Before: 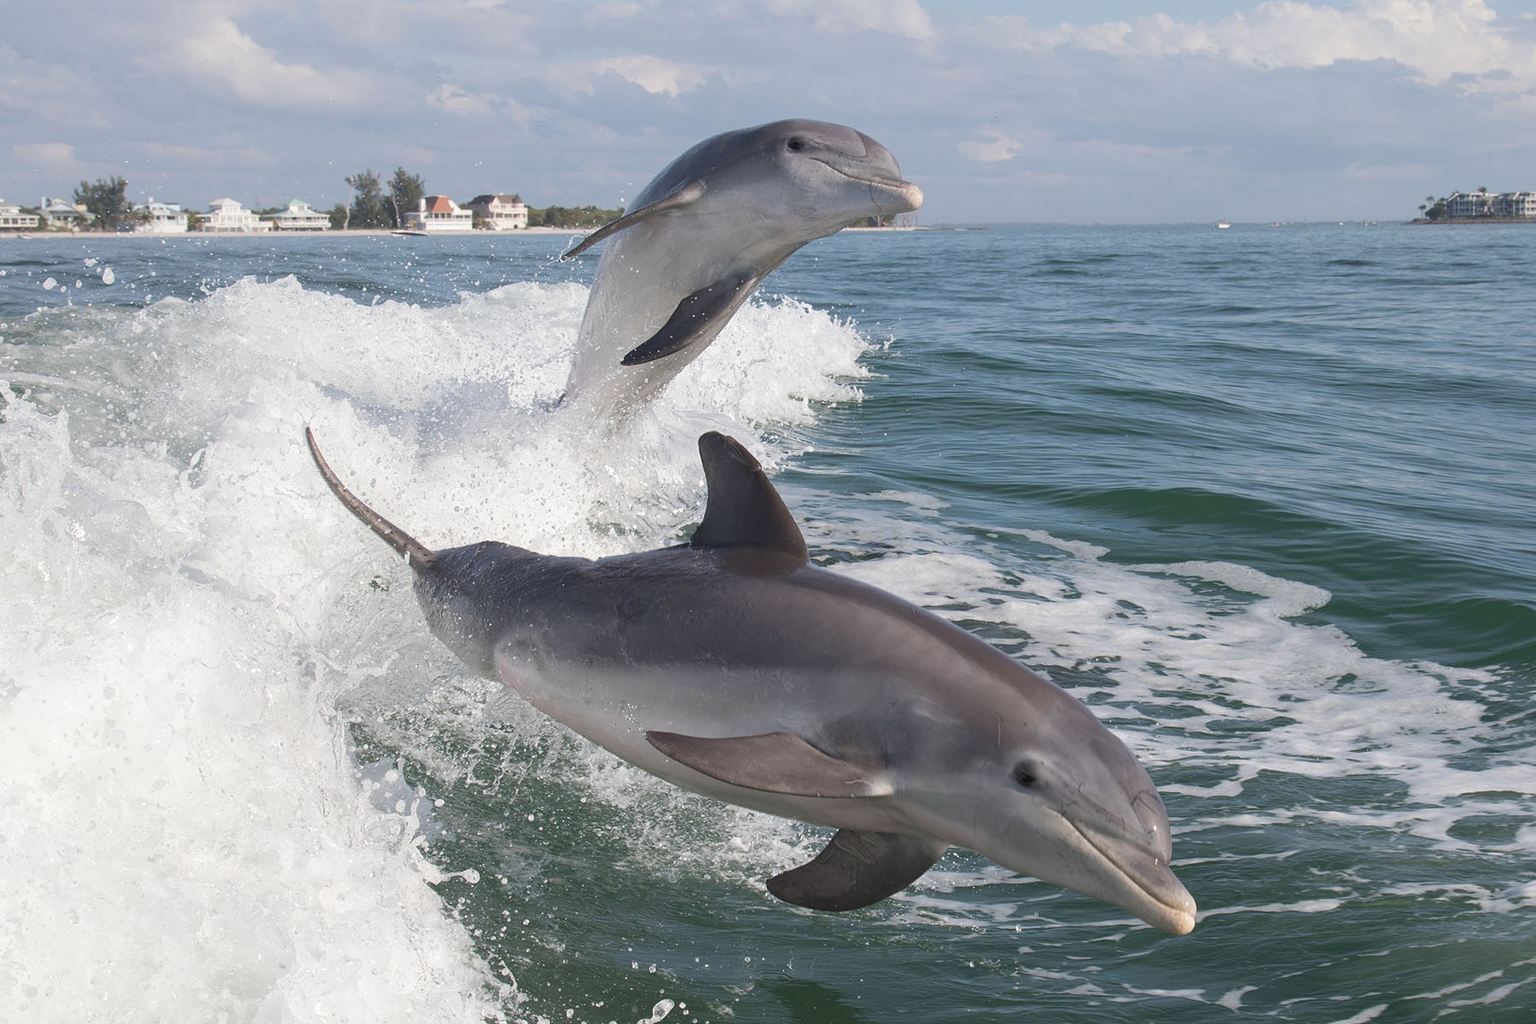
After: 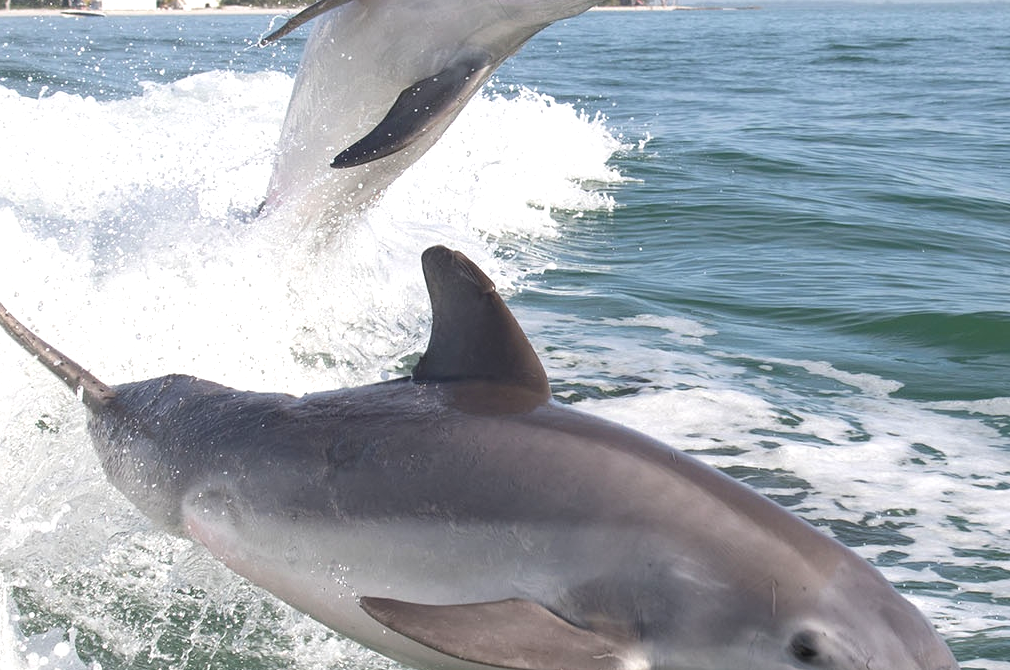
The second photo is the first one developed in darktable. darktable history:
exposure: black level correction 0, exposure 0.594 EV, compensate highlight preservation false
crop and rotate: left 22.07%, top 21.732%, right 21.773%, bottom 22.366%
